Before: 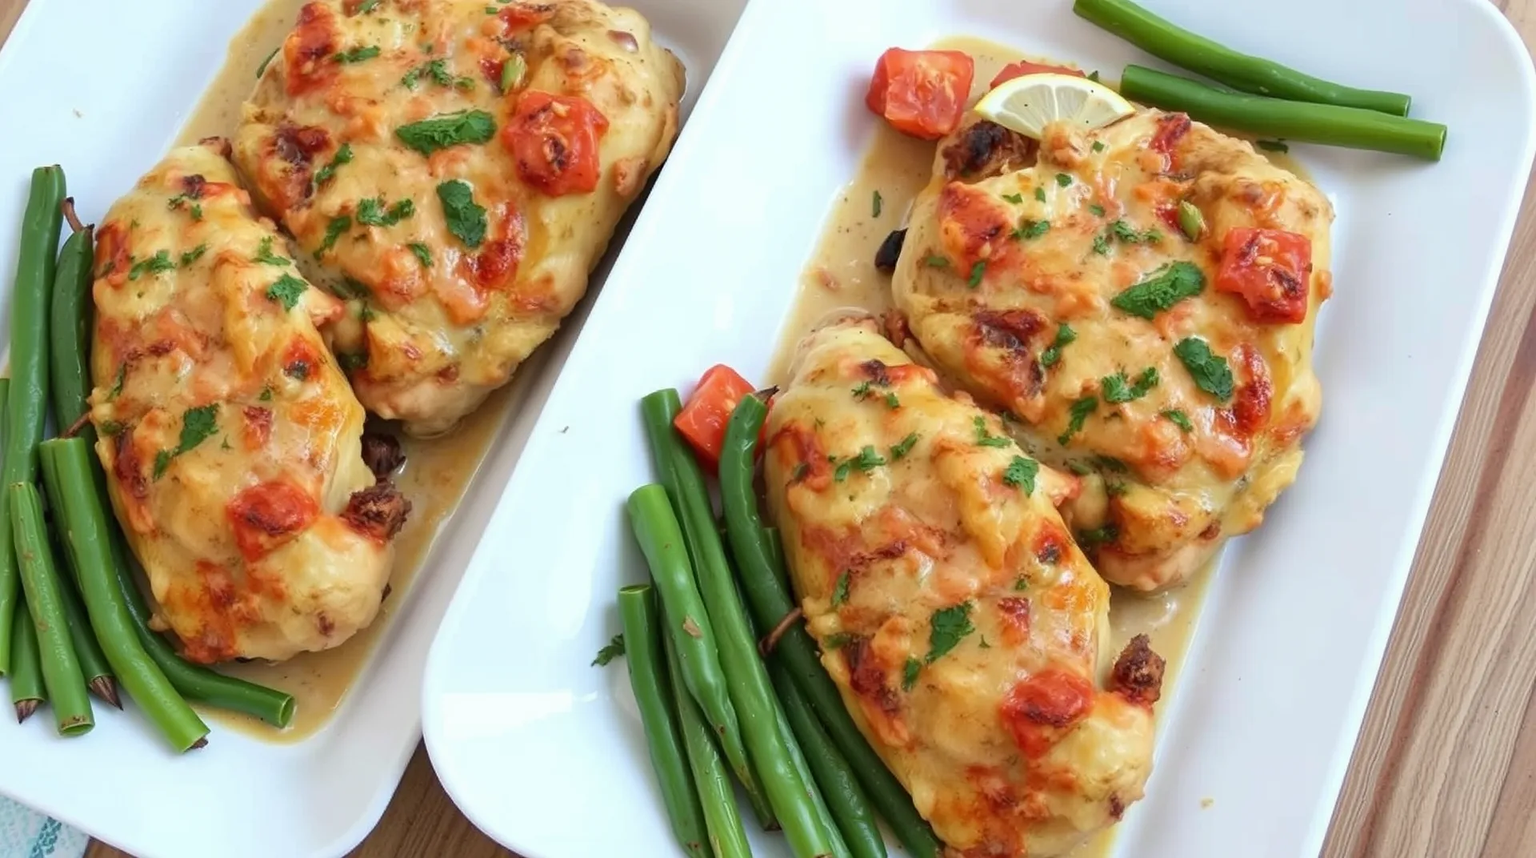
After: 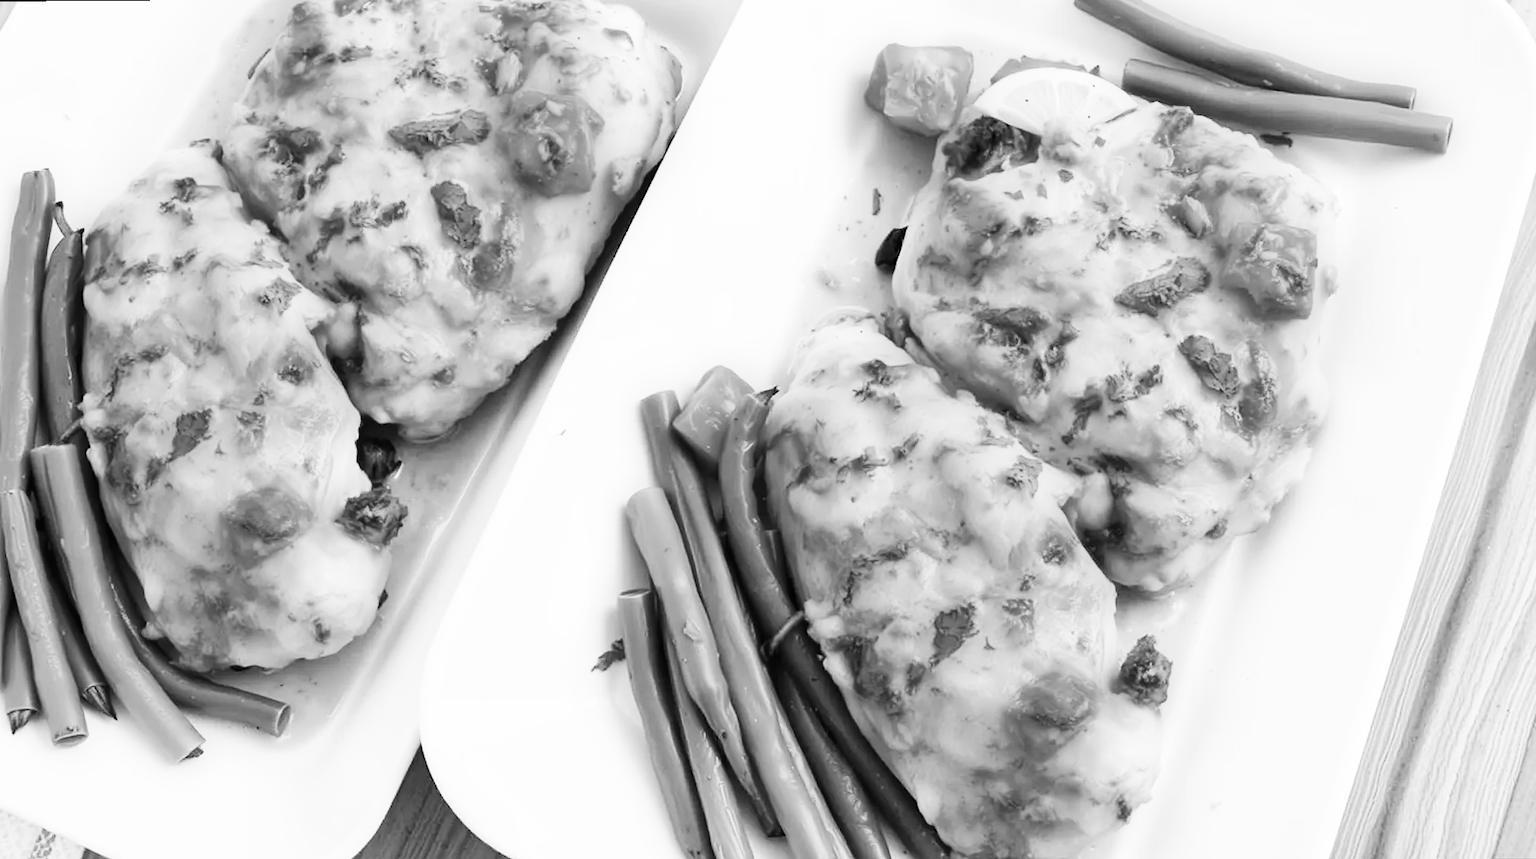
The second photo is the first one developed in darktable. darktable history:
rotate and perspective: rotation -0.45°, automatic cropping original format, crop left 0.008, crop right 0.992, crop top 0.012, crop bottom 0.988
base curve: curves: ch0 [(0, 0) (0.007, 0.004) (0.027, 0.03) (0.046, 0.07) (0.207, 0.54) (0.442, 0.872) (0.673, 0.972) (1, 1)], preserve colors none
tone equalizer: -8 EV -0.002 EV, -7 EV 0.005 EV, -6 EV -0.009 EV, -5 EV 0.011 EV, -4 EV -0.012 EV, -3 EV 0.007 EV, -2 EV -0.062 EV, -1 EV -0.293 EV, +0 EV -0.582 EV, smoothing diameter 2%, edges refinement/feathering 20, mask exposure compensation -1.57 EV, filter diffusion 5
monochrome: size 1
